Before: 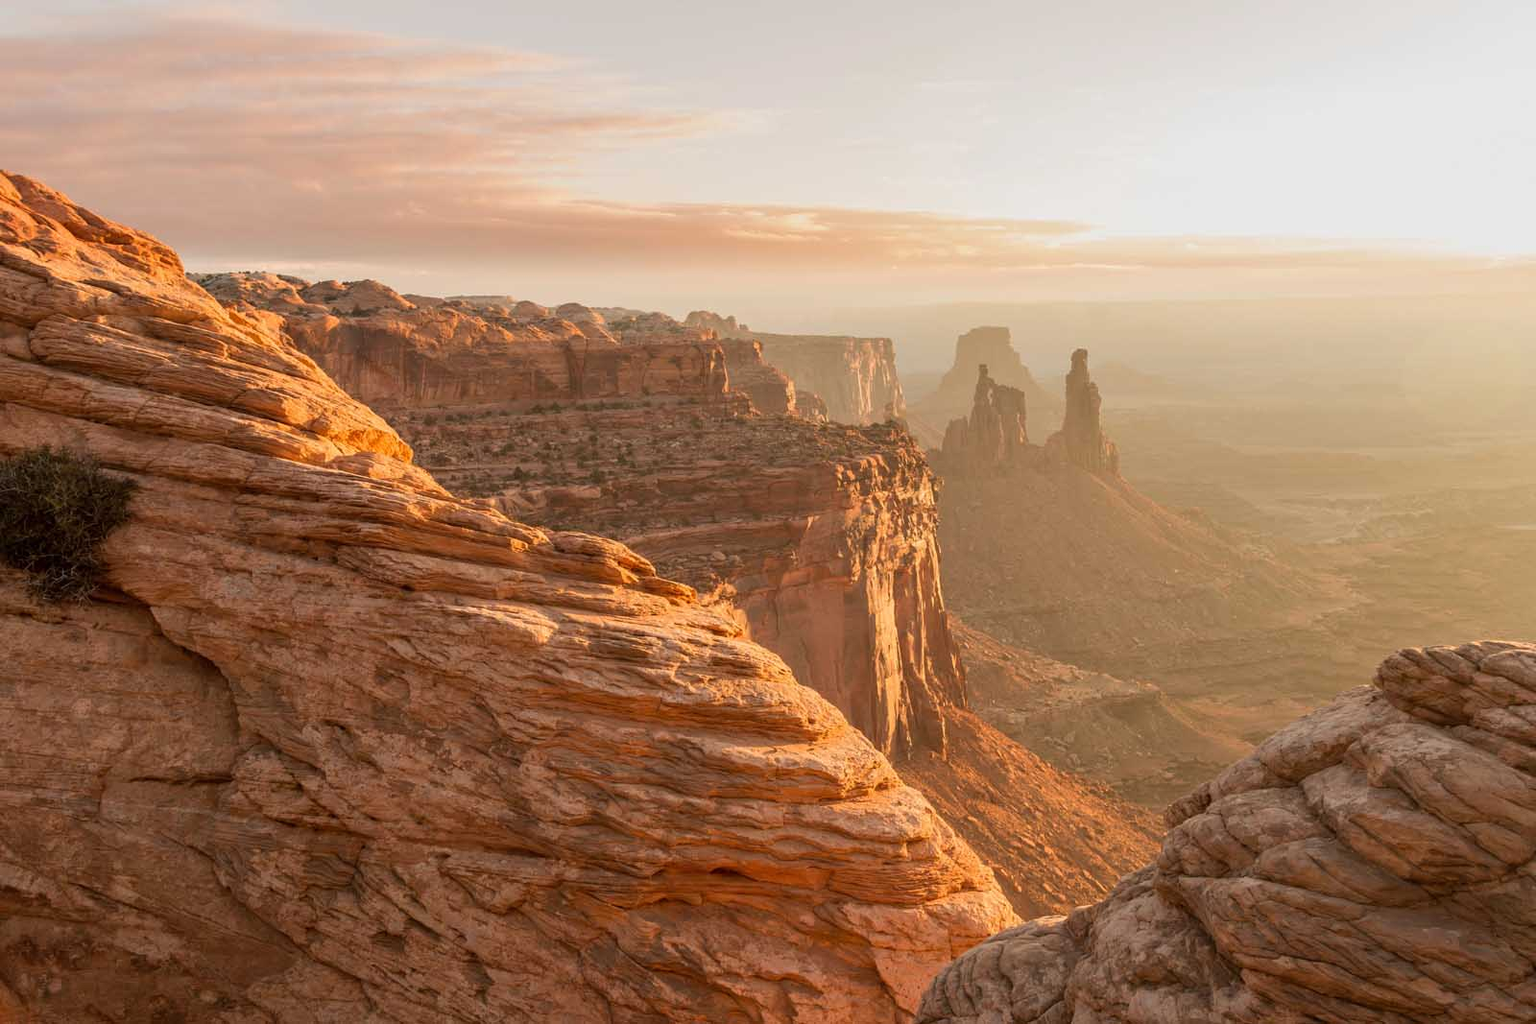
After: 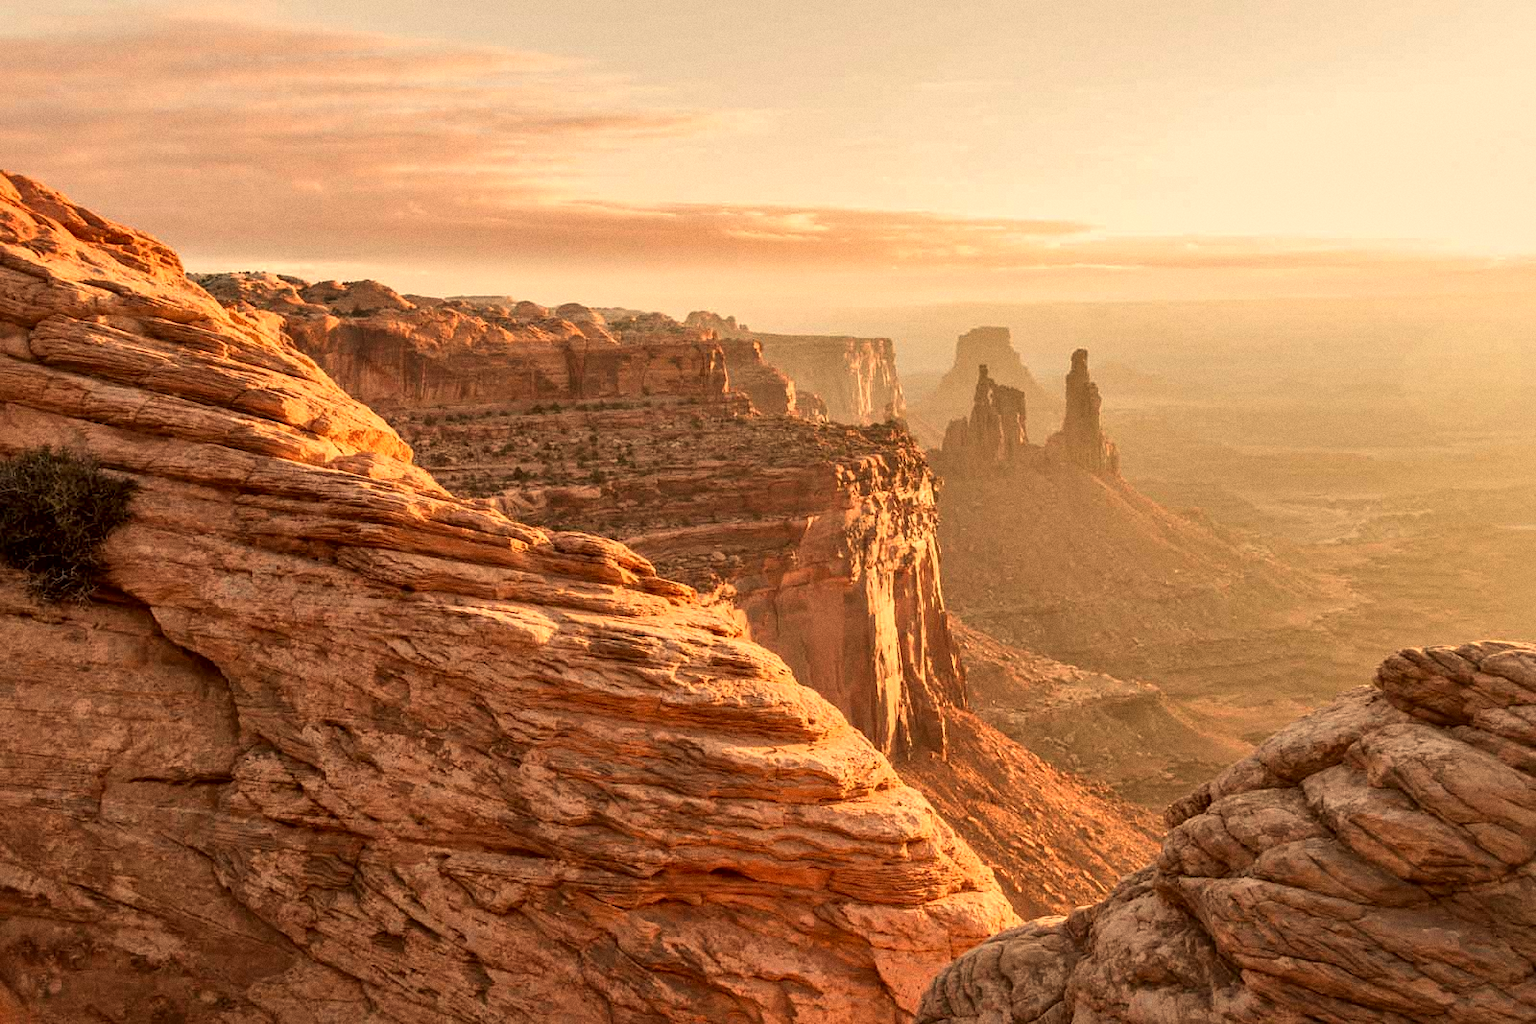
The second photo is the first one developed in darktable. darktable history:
white balance: red 1.123, blue 0.83
grain: on, module defaults
local contrast: mode bilateral grid, contrast 25, coarseness 60, detail 151%, midtone range 0.2
